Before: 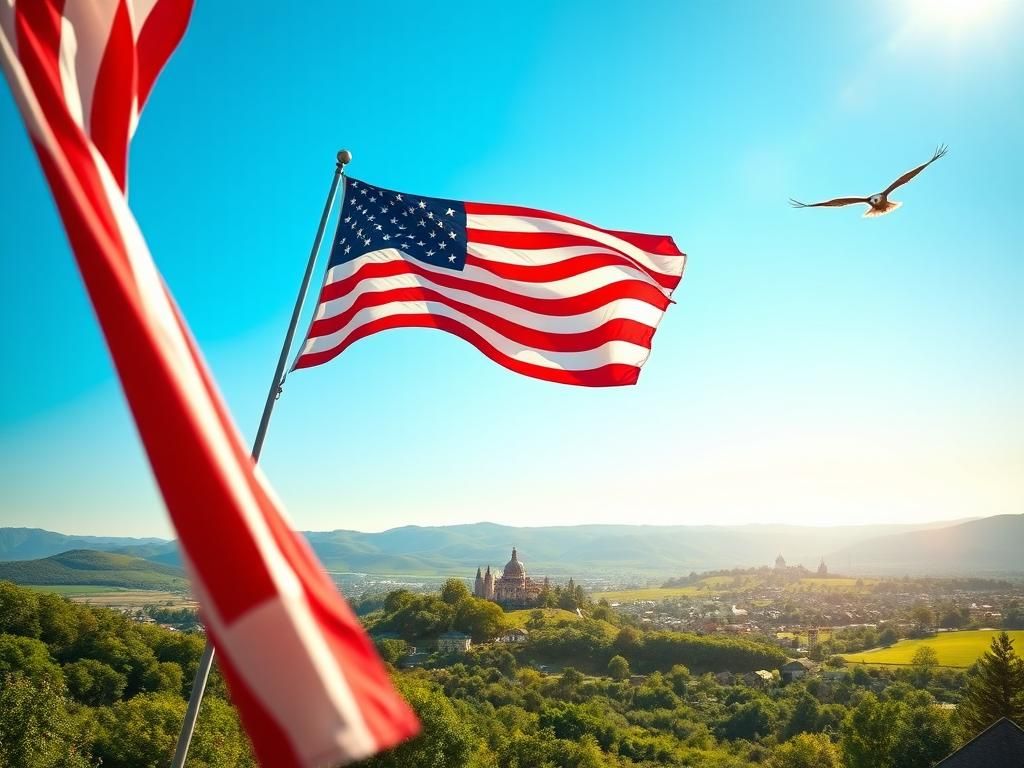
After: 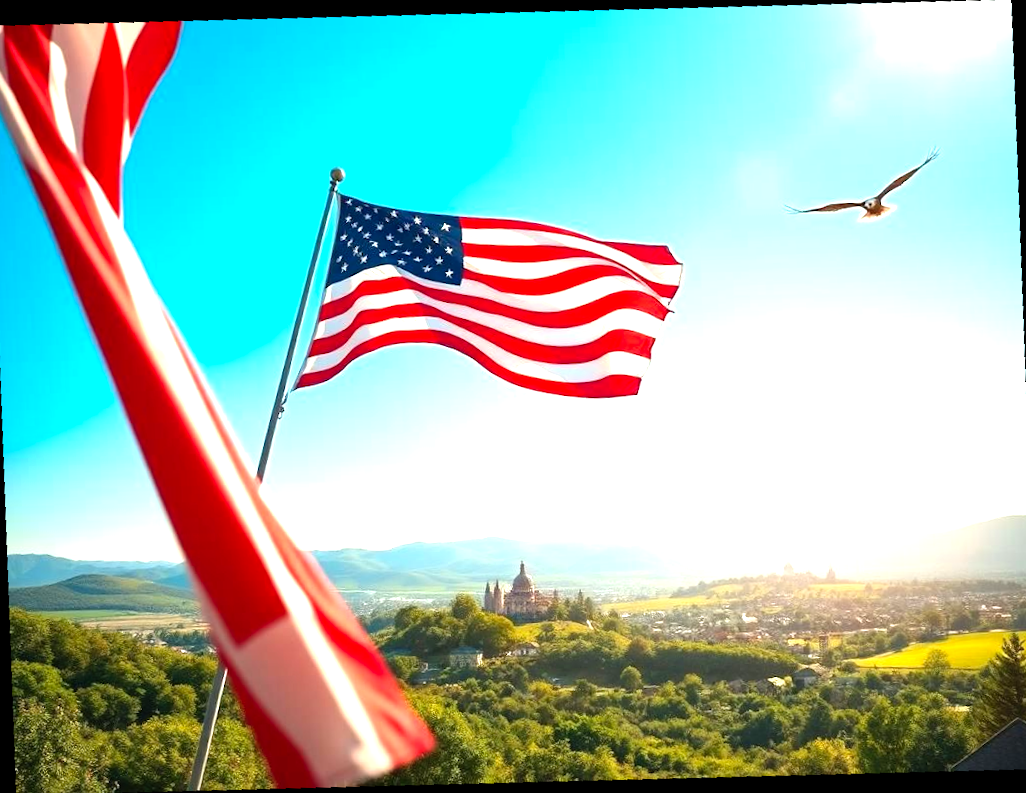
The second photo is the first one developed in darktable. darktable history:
levels: levels [0, 0.394, 0.787]
rotate and perspective: rotation -4.2°, shear 0.006, automatic cropping off
crop and rotate: angle -2.38°
